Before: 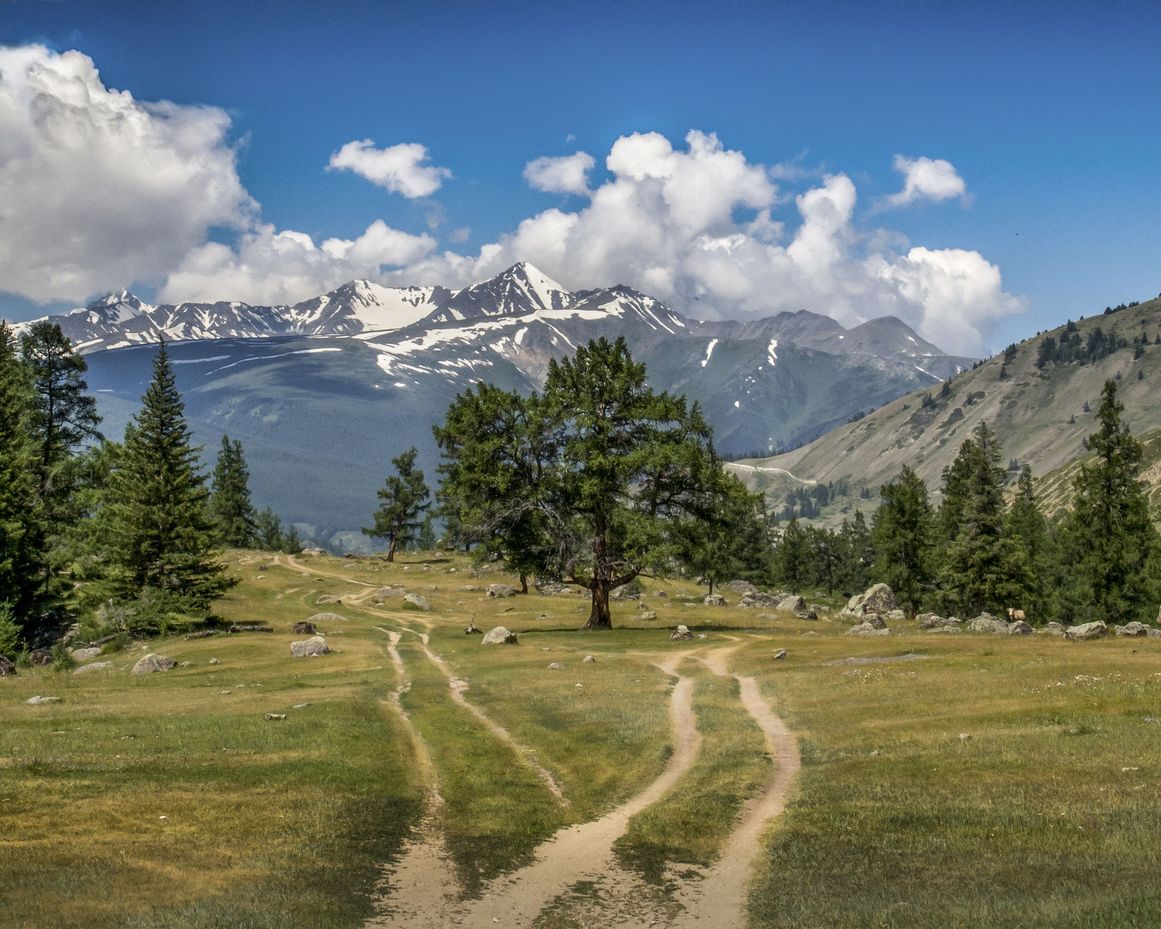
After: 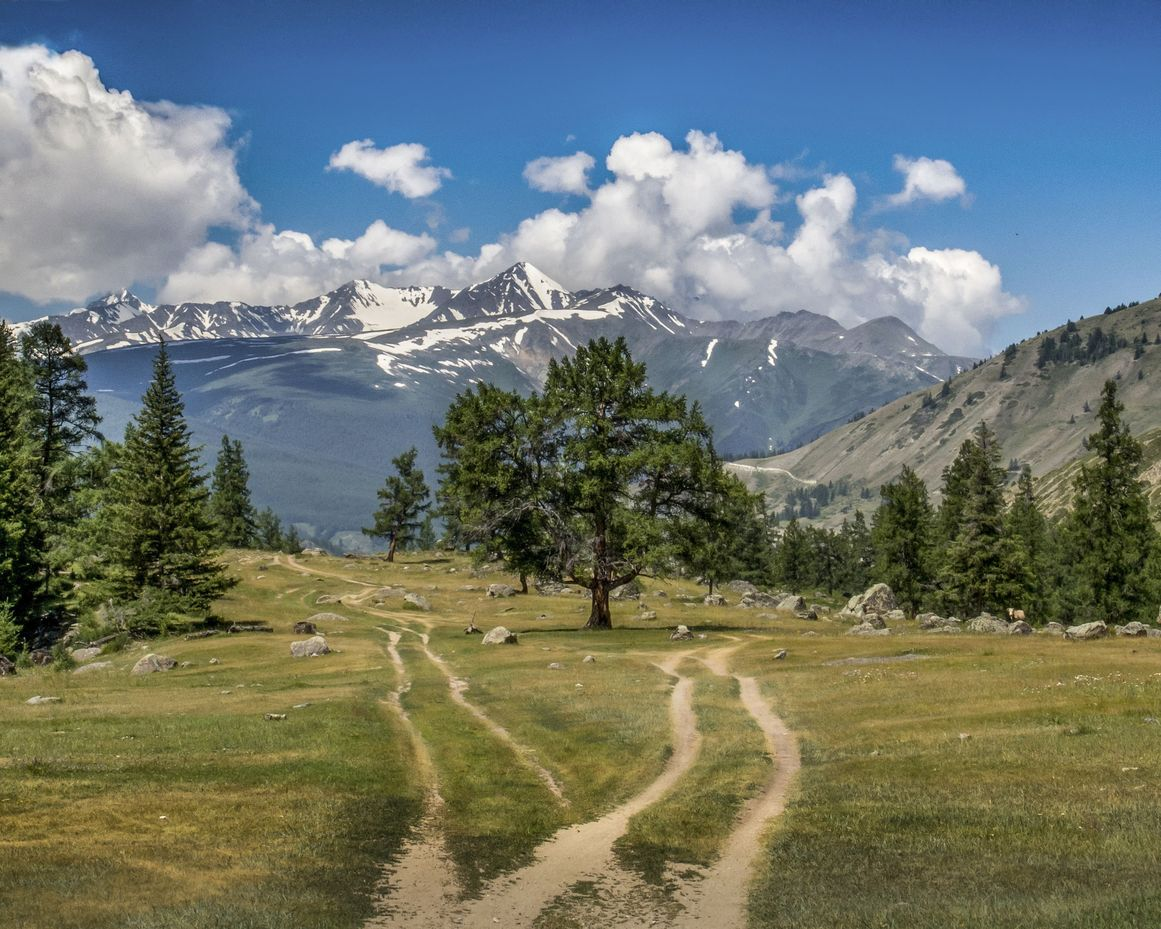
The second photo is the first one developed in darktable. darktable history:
shadows and highlights: highlights color adjustment 52.28%, soften with gaussian
